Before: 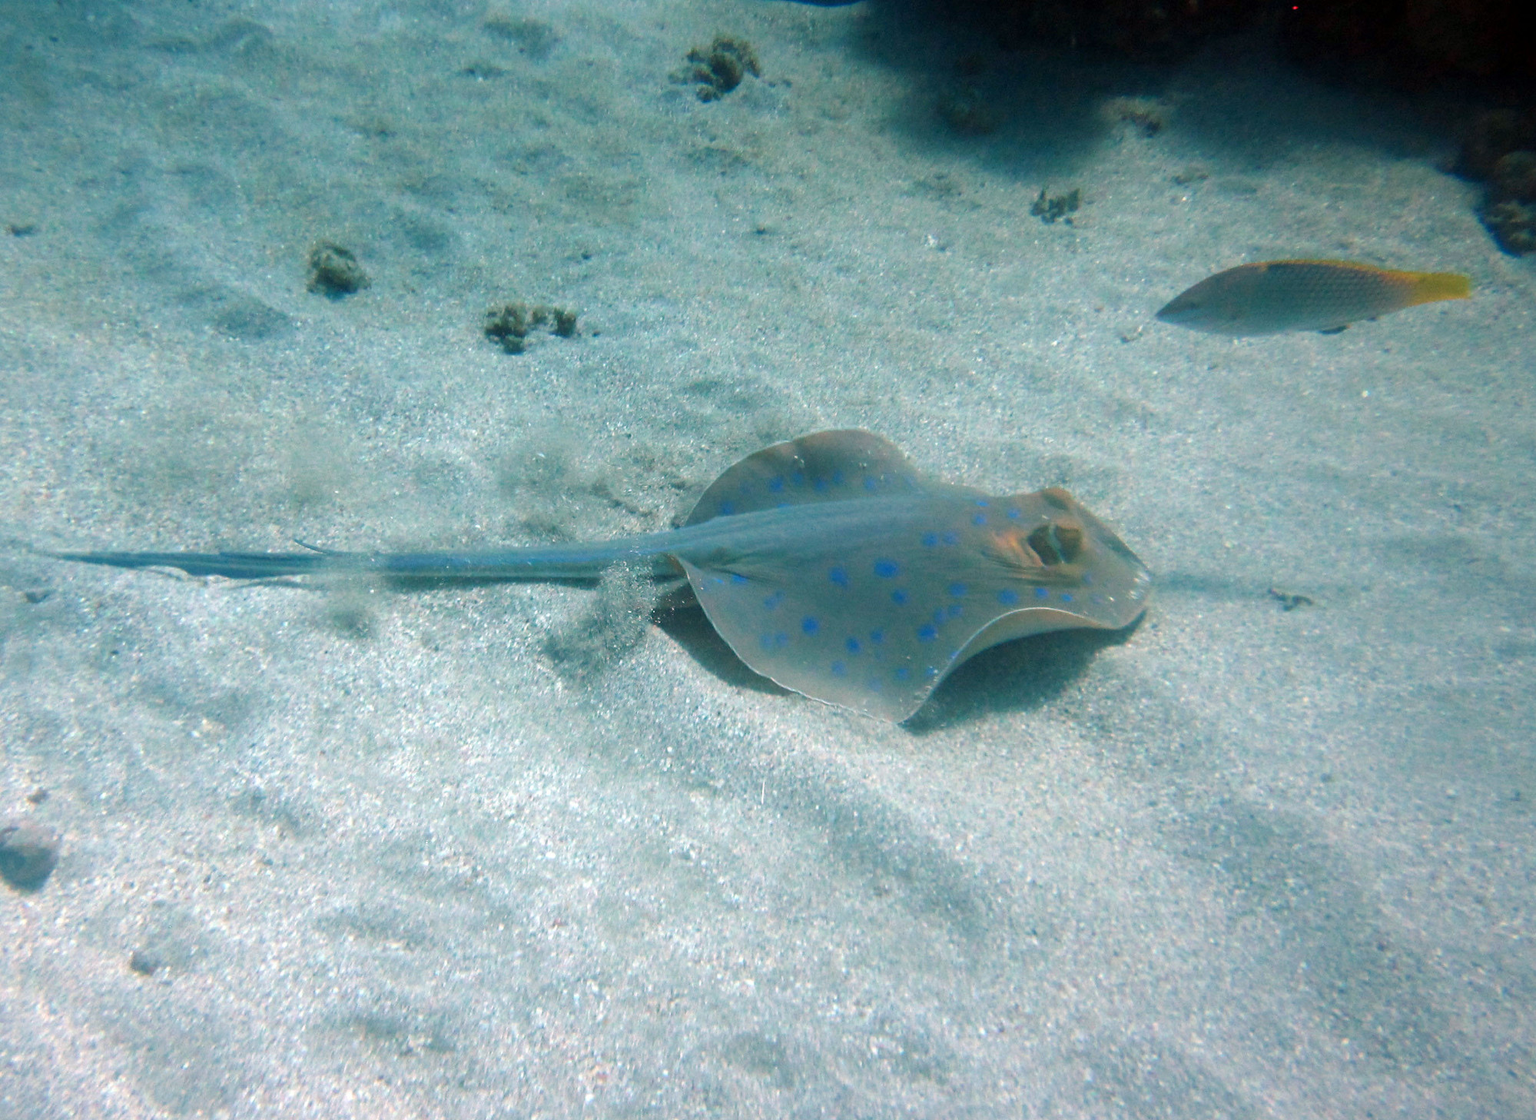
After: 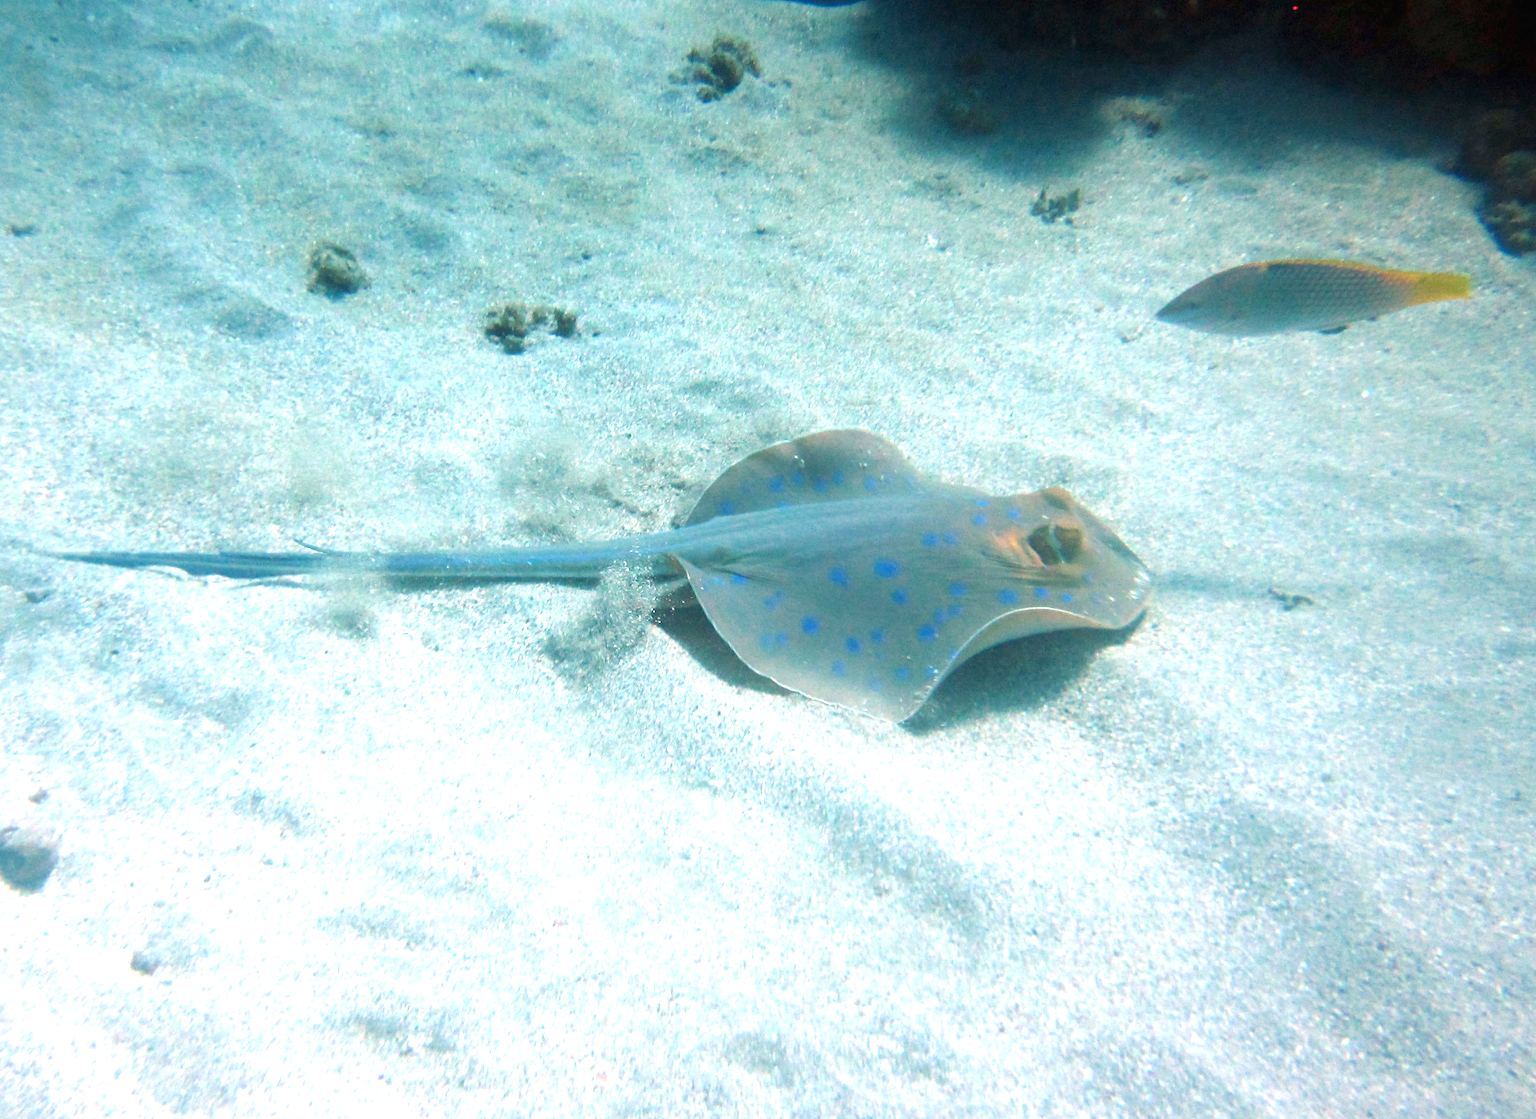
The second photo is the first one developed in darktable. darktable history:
exposure: black level correction -0.001, exposure 0.909 EV, compensate exposure bias true, compensate highlight preservation false
